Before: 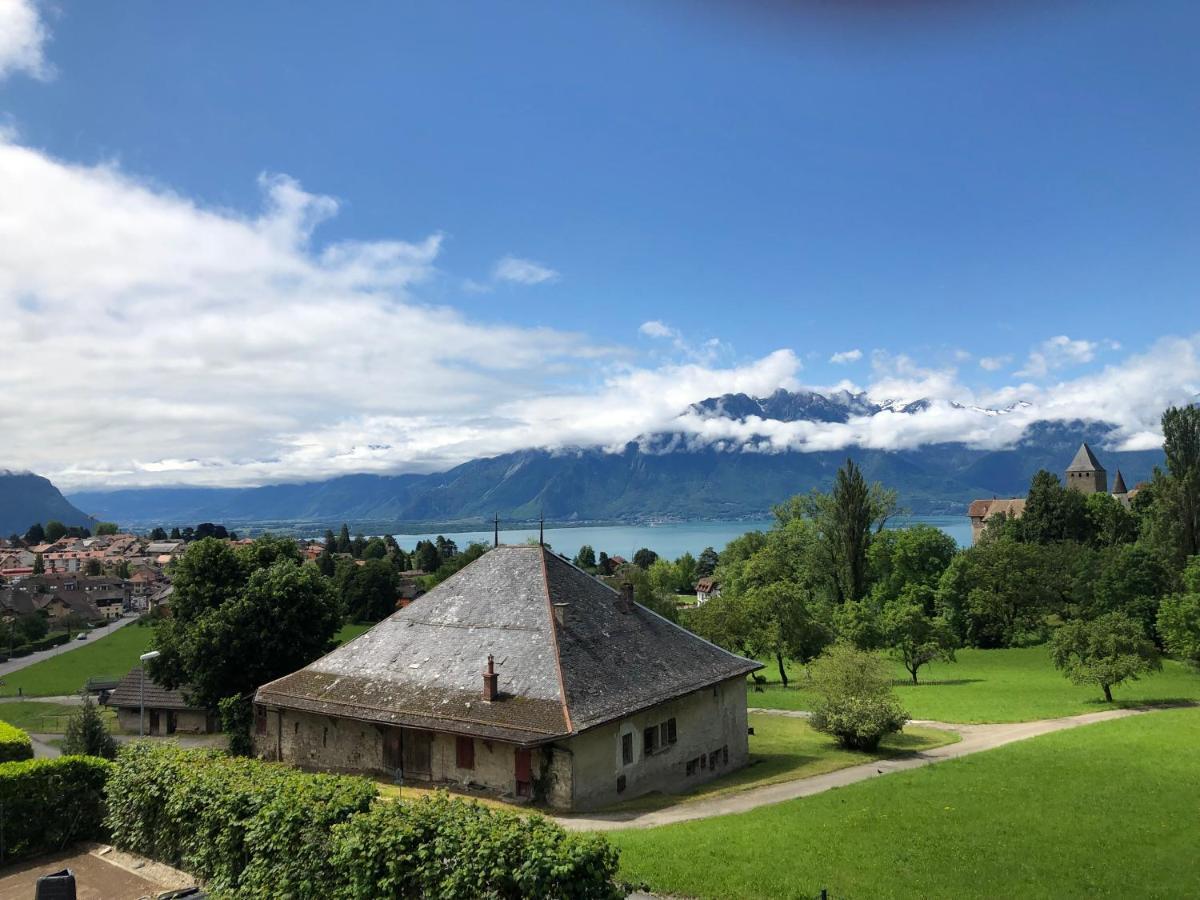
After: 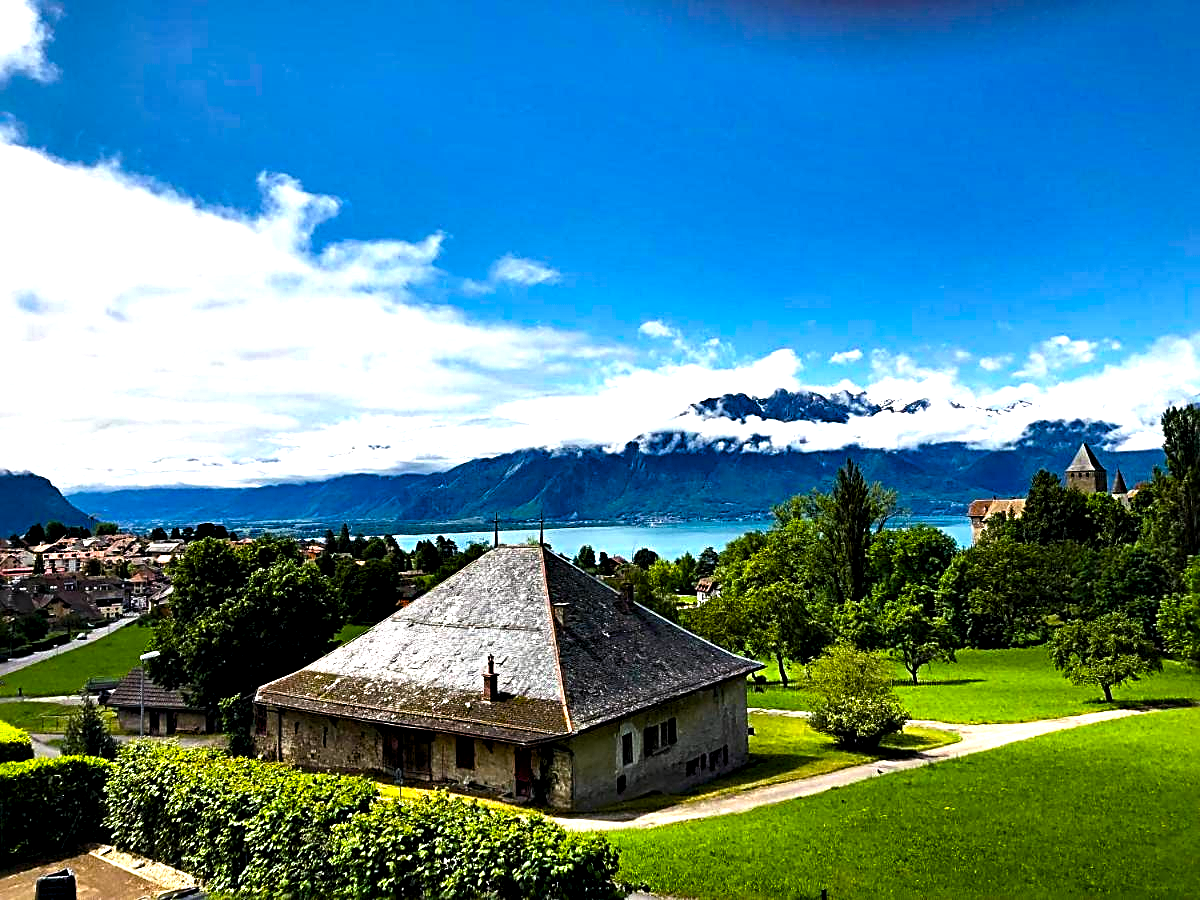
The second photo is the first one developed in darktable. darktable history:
sharpen: radius 3.025, amount 0.757
contrast equalizer: octaves 7, y [[0.6 ×6], [0.55 ×6], [0 ×6], [0 ×6], [0 ×6]]
color balance rgb: linear chroma grading › global chroma 9%, perceptual saturation grading › global saturation 36%, perceptual saturation grading › shadows 35%, perceptual brilliance grading › global brilliance 15%, perceptual brilliance grading › shadows -35%, global vibrance 15%
